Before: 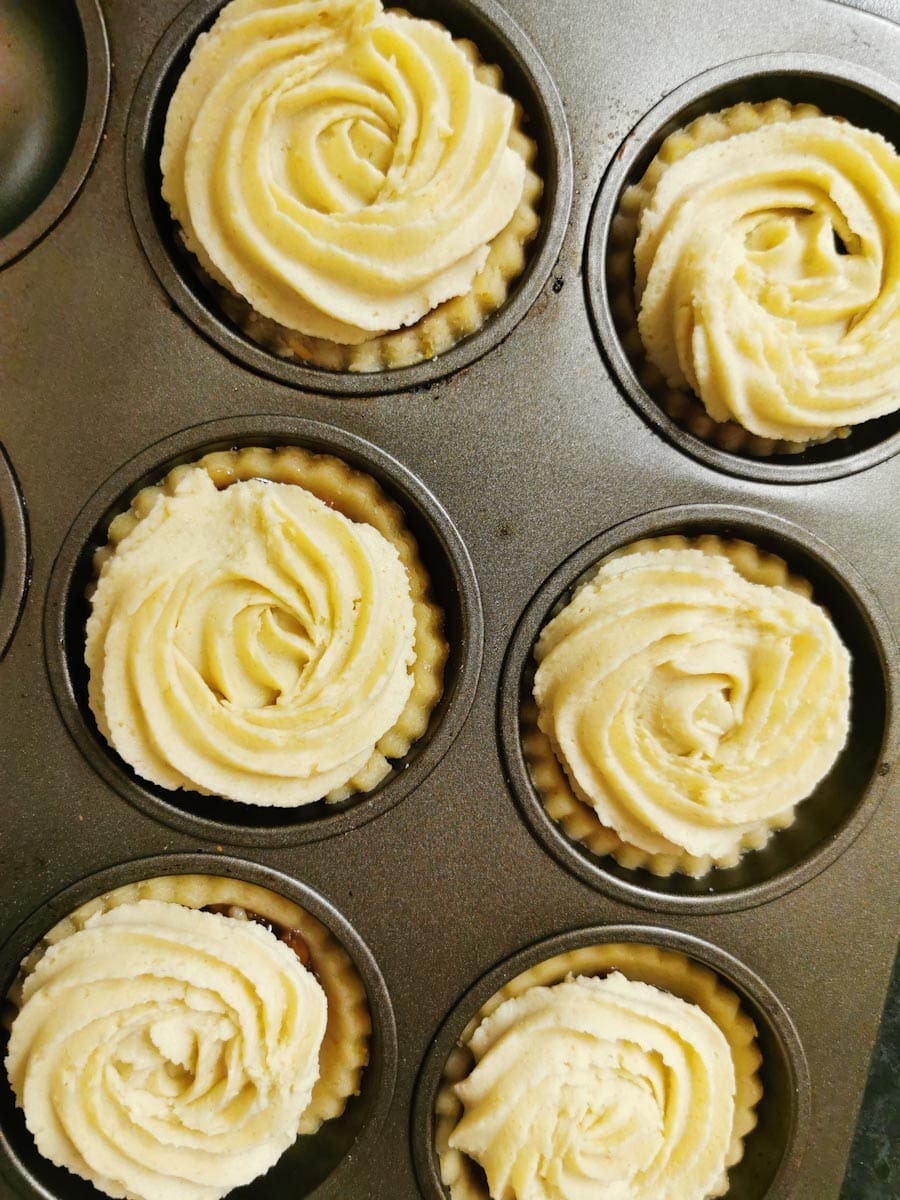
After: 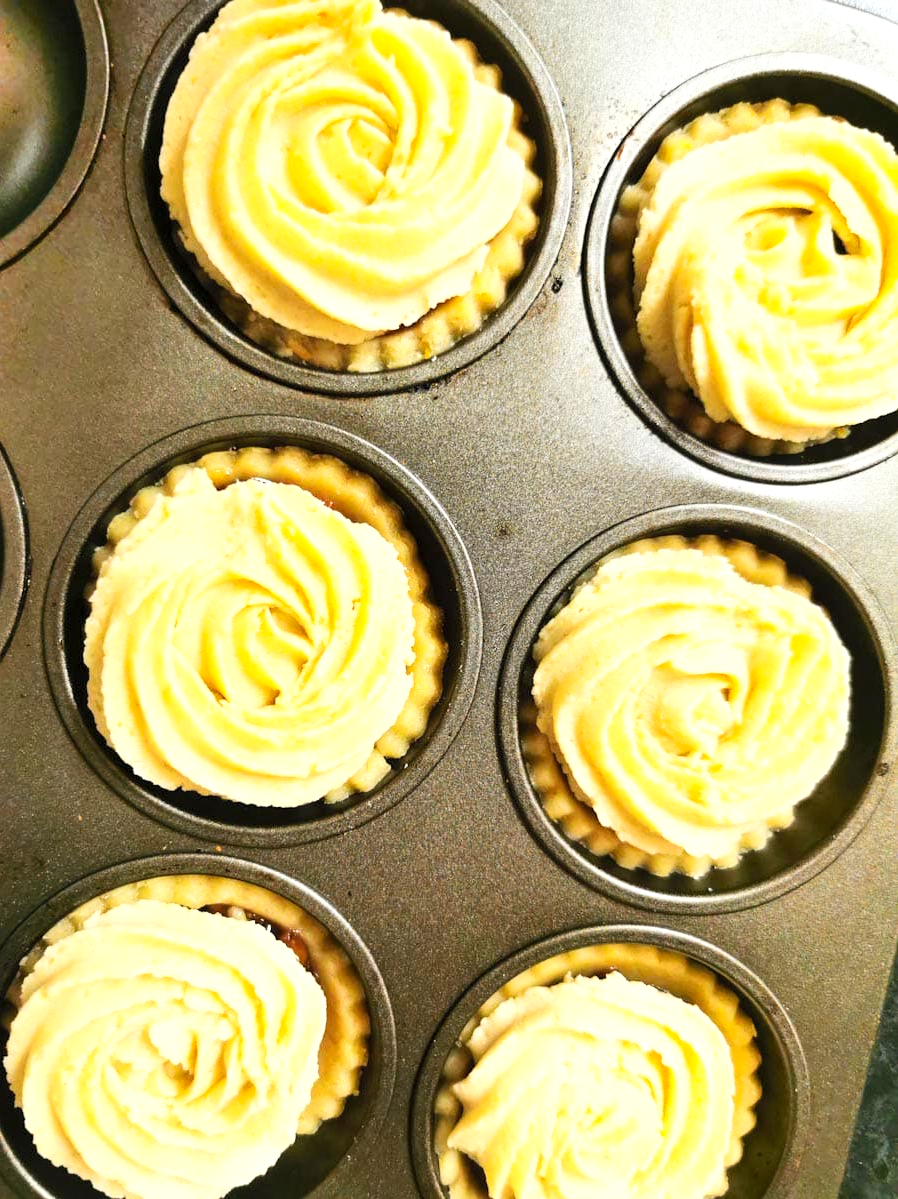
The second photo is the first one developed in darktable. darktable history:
local contrast: highlights 102%, shadows 100%, detail 119%, midtone range 0.2
contrast brightness saturation: contrast 0.2, brightness 0.155, saturation 0.225
exposure: exposure 0.606 EV, compensate exposure bias true, compensate highlight preservation false
crop and rotate: left 0.126%, bottom 0.009%
